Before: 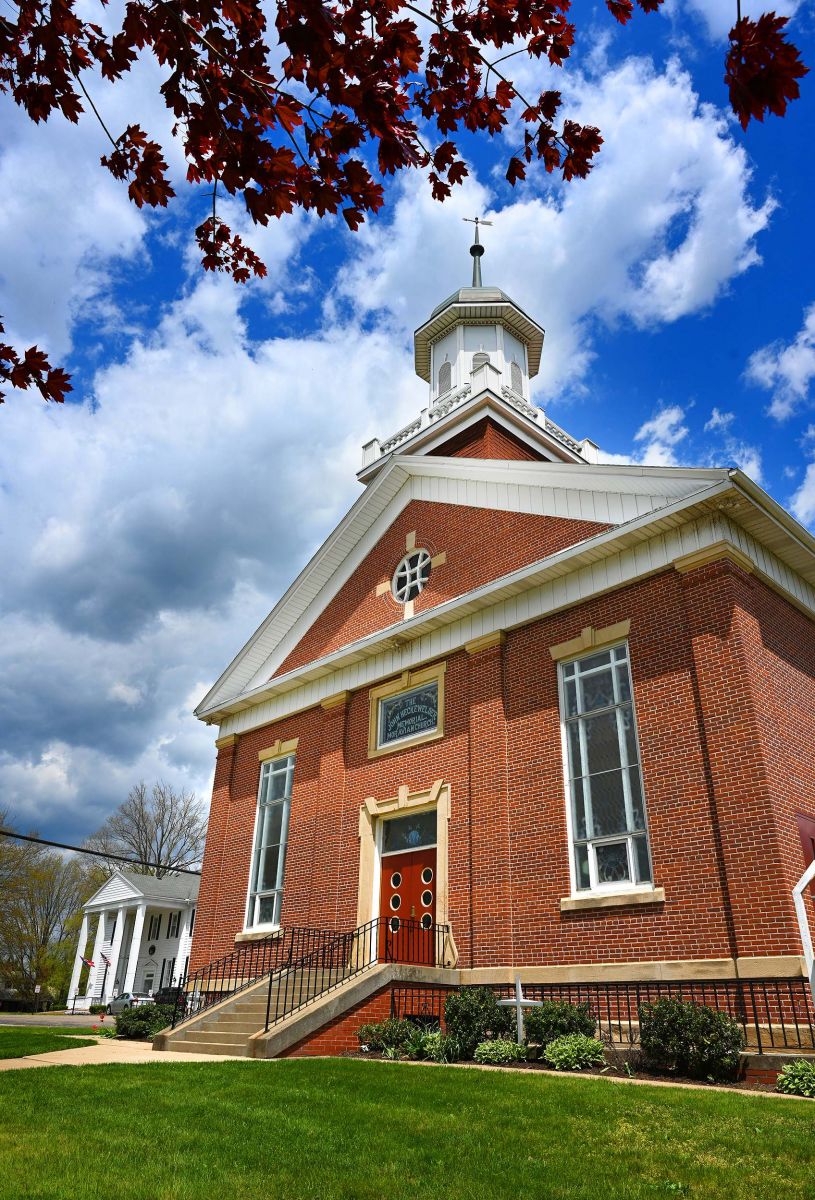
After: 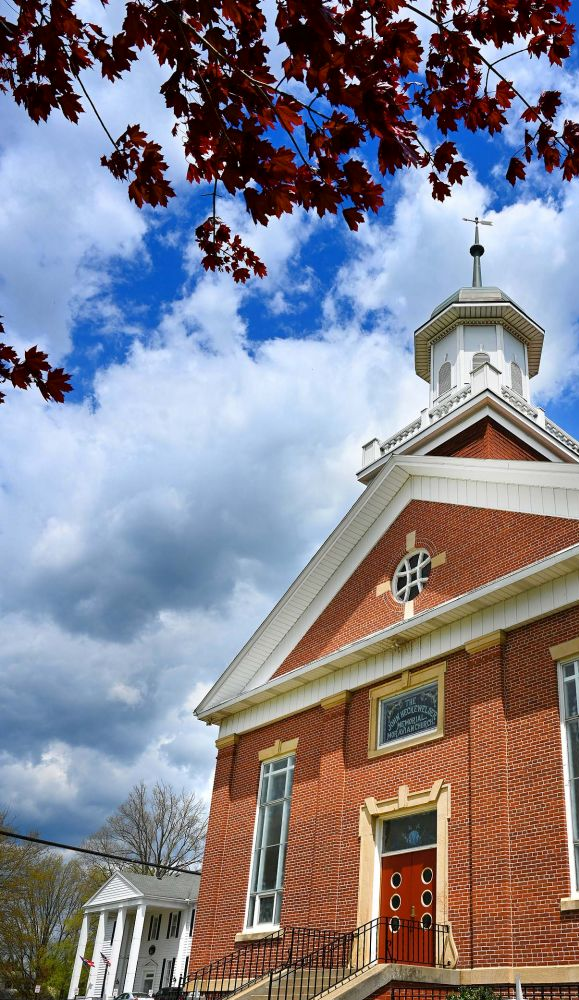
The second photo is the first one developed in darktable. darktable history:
exposure: black level correction 0.001, compensate highlight preservation false
crop: right 28.885%, bottom 16.626%
